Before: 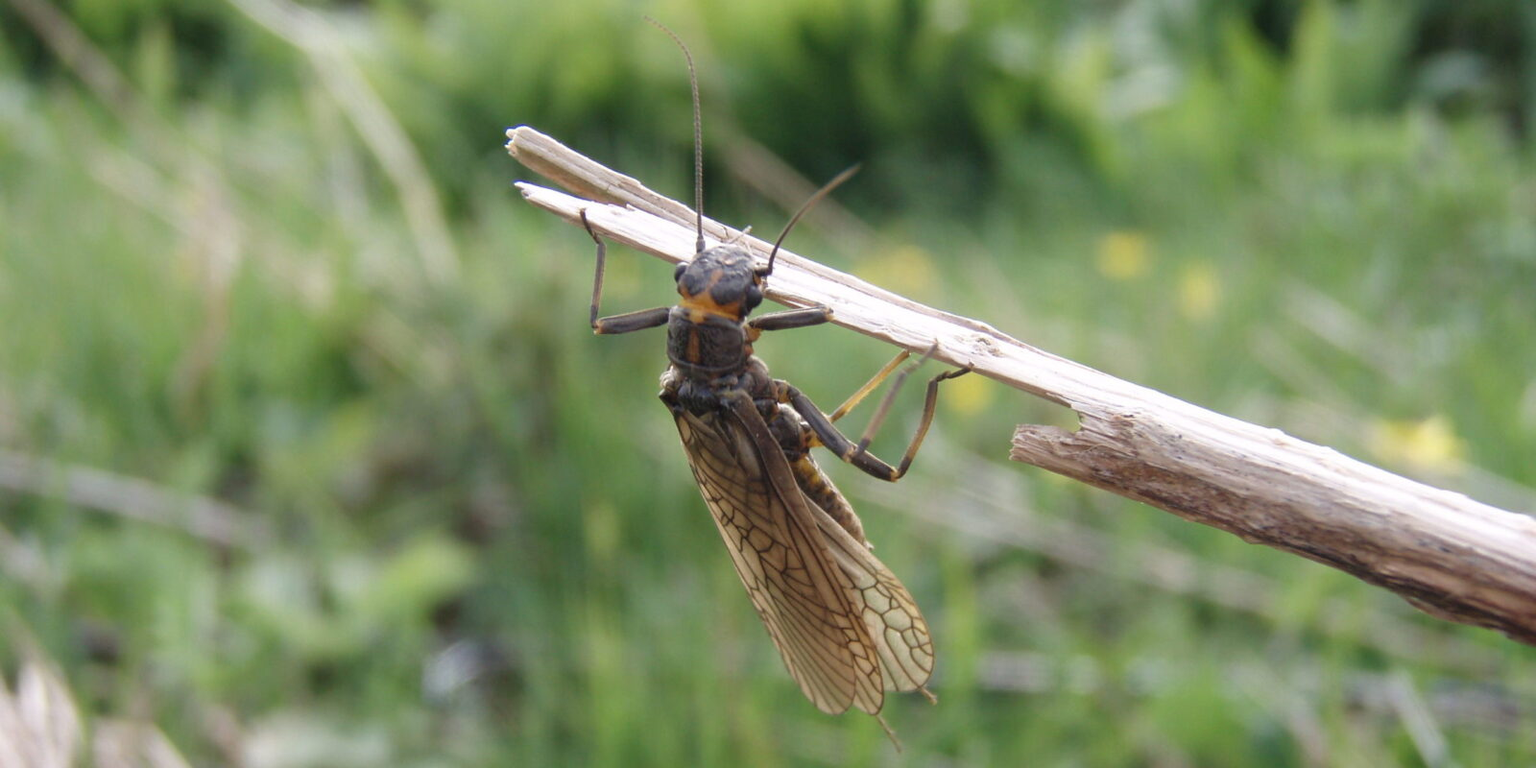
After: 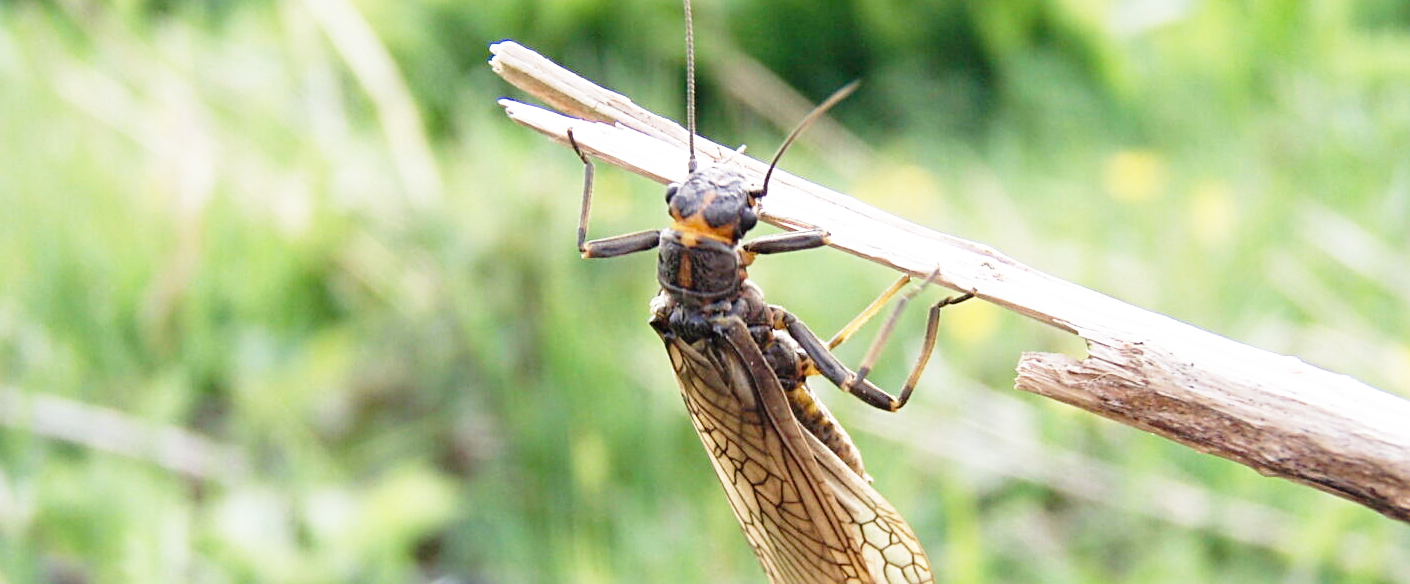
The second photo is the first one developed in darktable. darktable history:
base curve: curves: ch0 [(0, 0) (0.012, 0.01) (0.073, 0.168) (0.31, 0.711) (0.645, 0.957) (1, 1)], preserve colors none
crop and rotate: left 2.351%, top 11.28%, right 9.504%, bottom 15.619%
sharpen: radius 2.768
